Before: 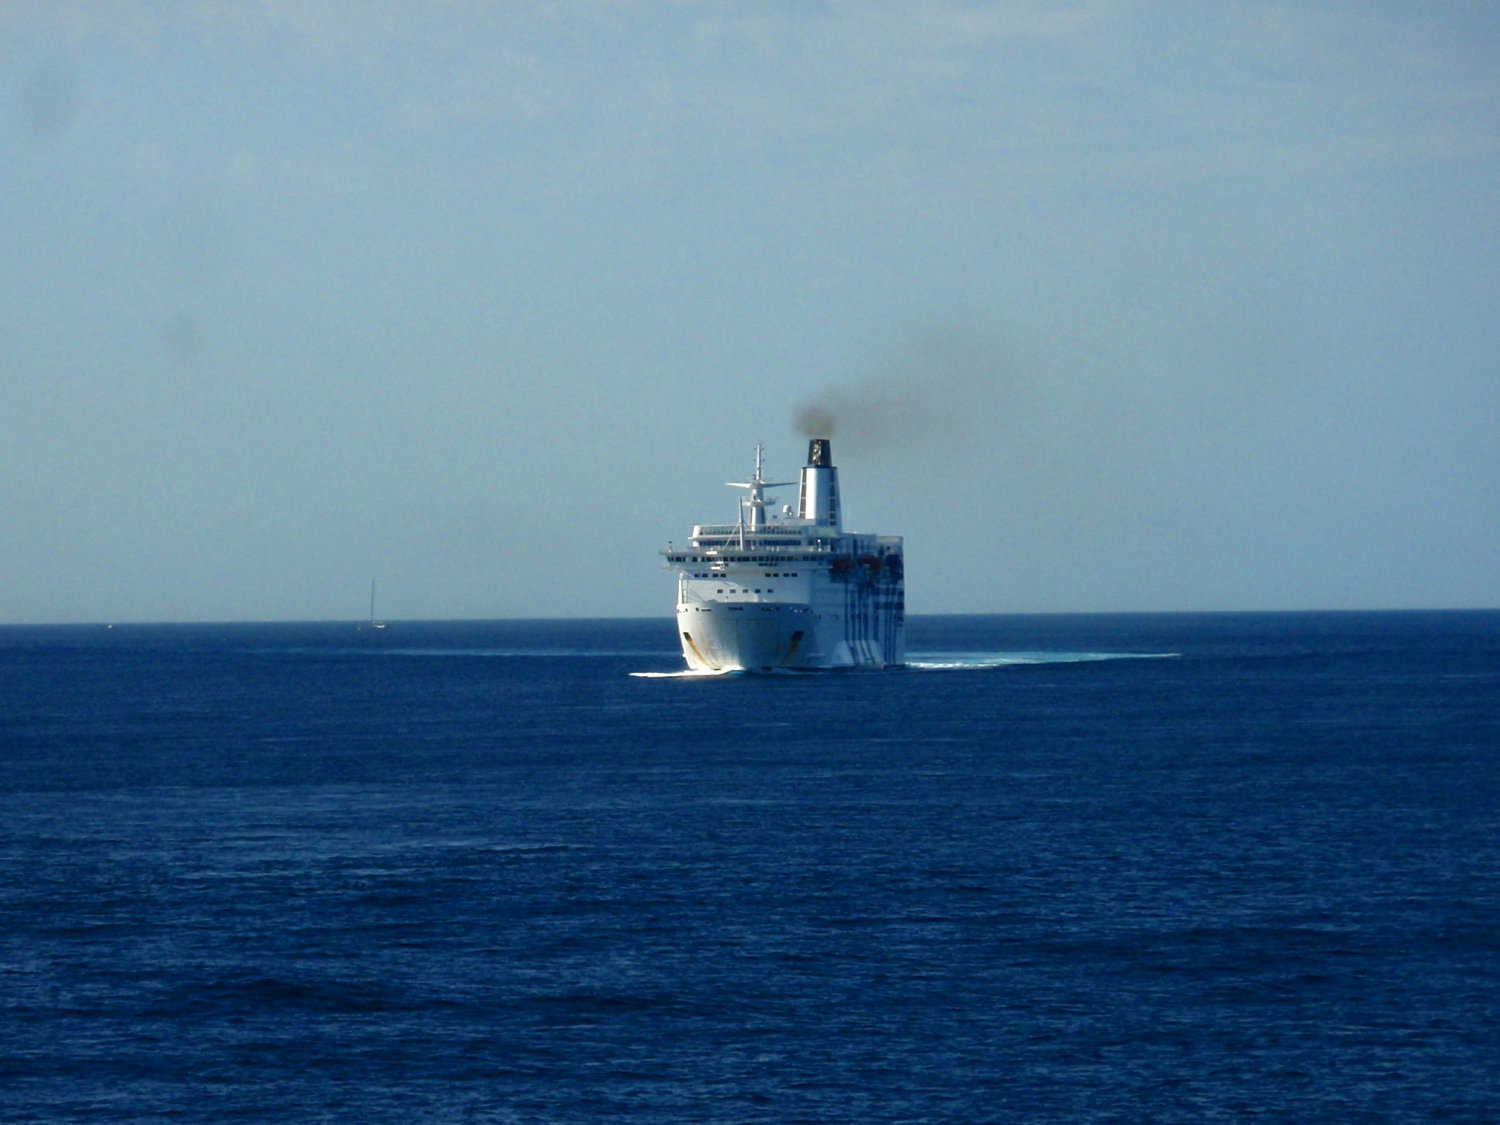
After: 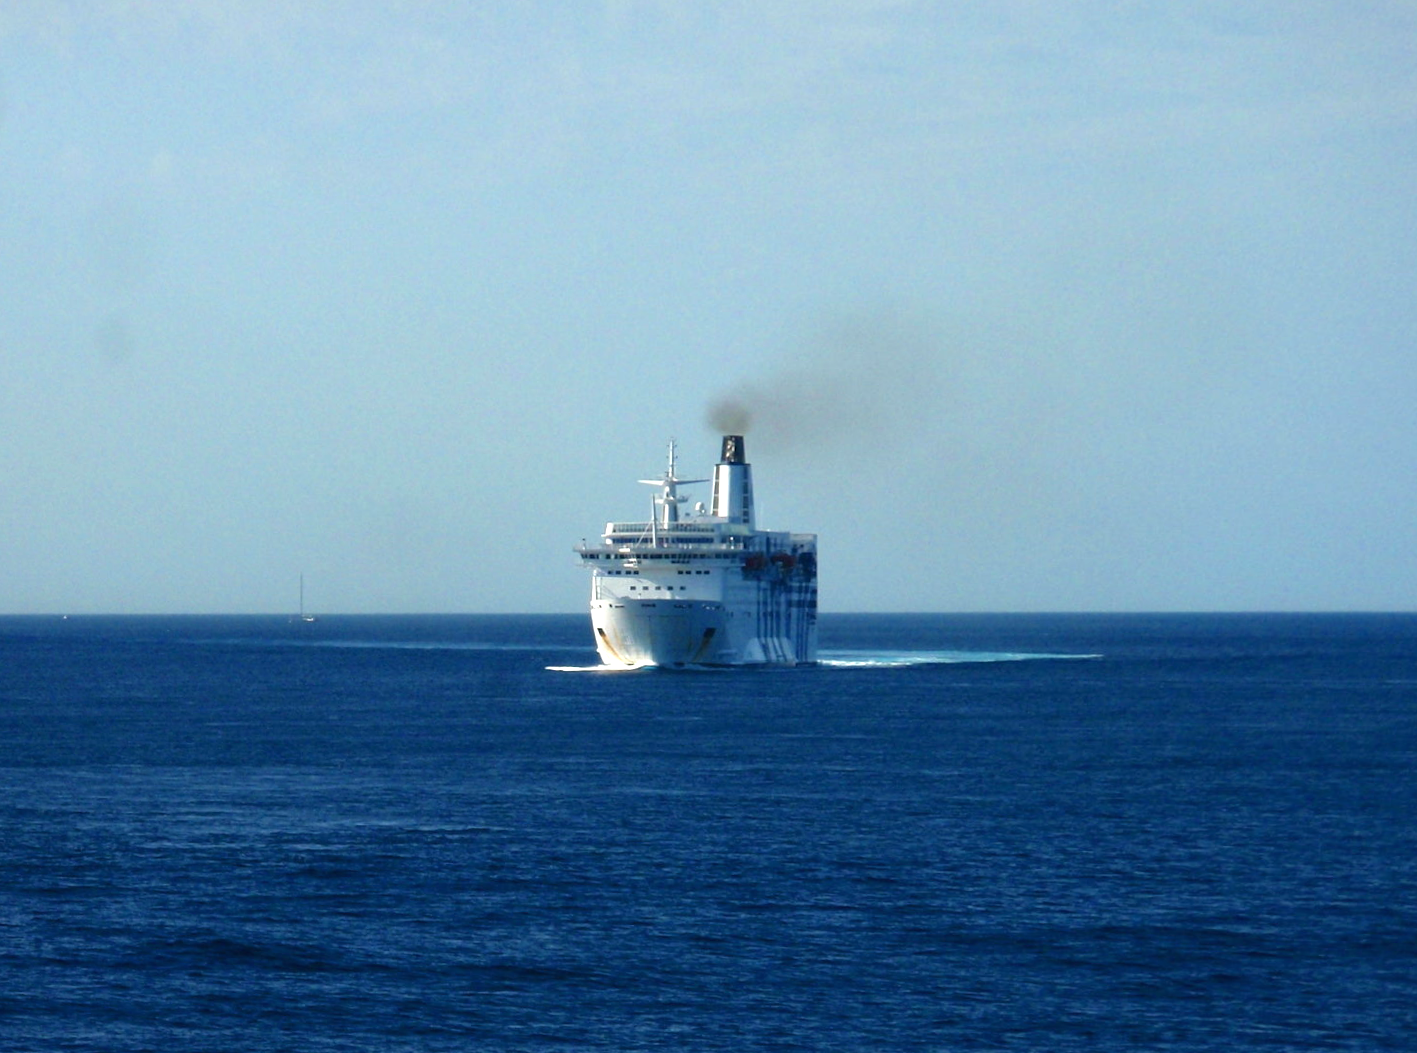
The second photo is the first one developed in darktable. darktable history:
rotate and perspective: rotation 0.062°, lens shift (vertical) 0.115, lens shift (horizontal) -0.133, crop left 0.047, crop right 0.94, crop top 0.061, crop bottom 0.94
exposure: black level correction 0, exposure 0.5 EV, compensate highlight preservation false
